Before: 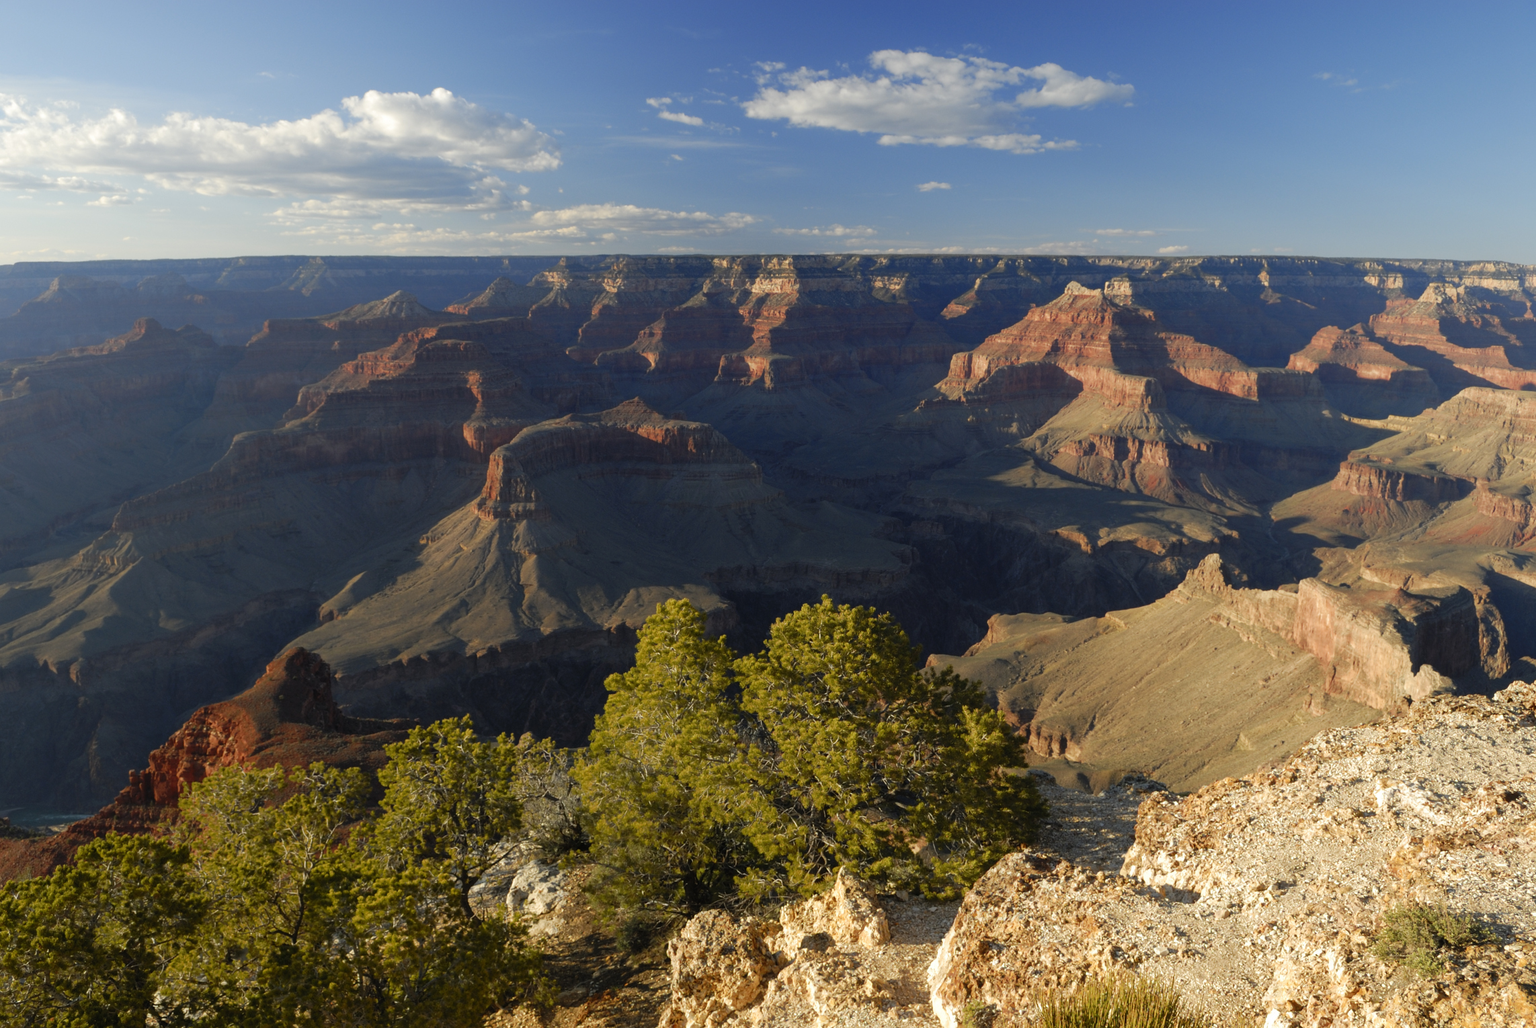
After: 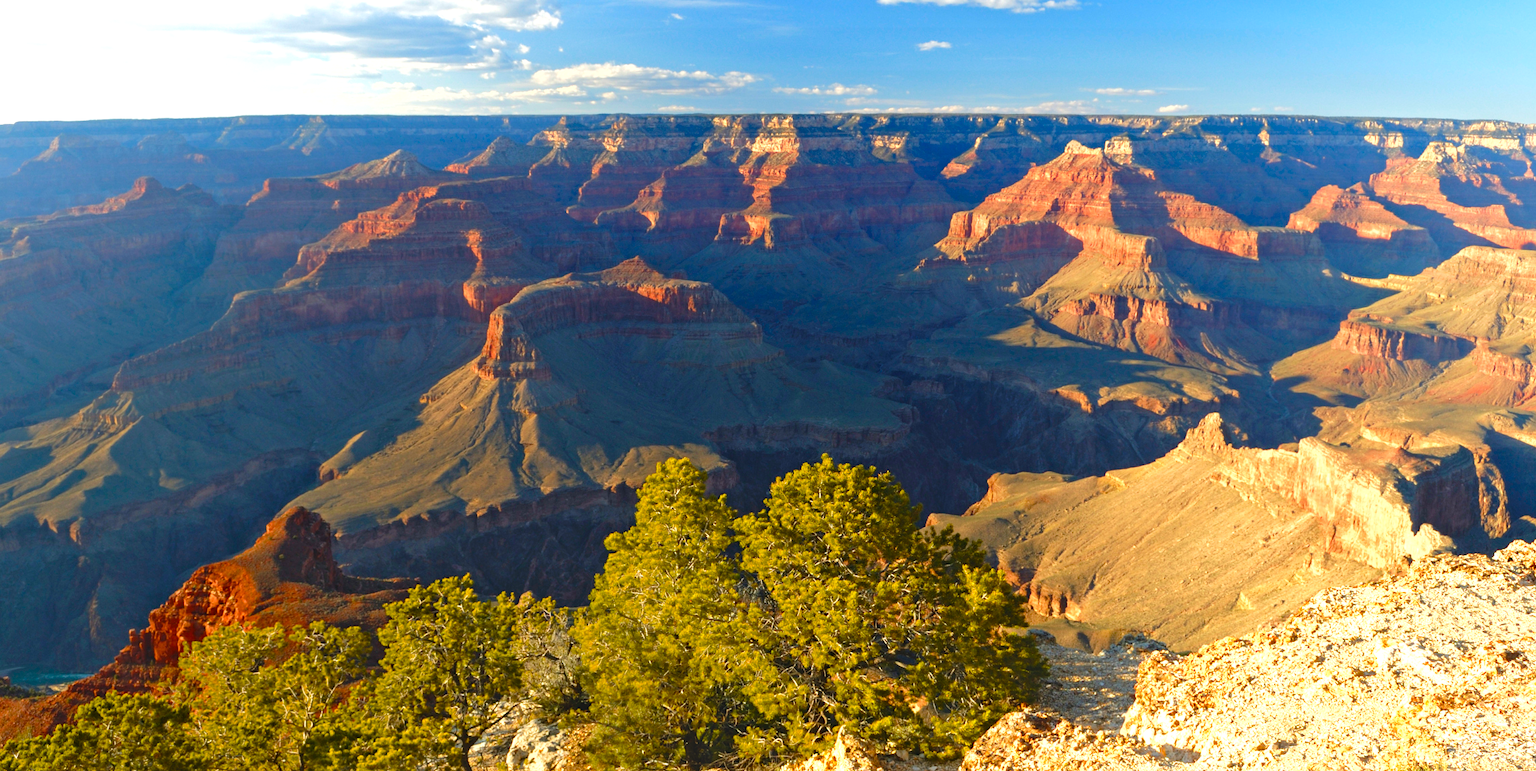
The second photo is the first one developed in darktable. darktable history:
crop: top 13.778%, bottom 11.238%
velvia: on, module defaults
color balance rgb: linear chroma grading › shadows -7.787%, linear chroma grading › global chroma 9.973%, perceptual saturation grading › global saturation 20%, perceptual saturation grading › highlights -25.24%, perceptual saturation grading › shadows 25.278%, global vibrance 20%
contrast equalizer: y [[0.579, 0.58, 0.505, 0.5, 0.5, 0.5], [0.5 ×6], [0.5 ×6], [0 ×6], [0 ×6]], mix -0.992
exposure: black level correction -0.002, exposure 1.11 EV, compensate exposure bias true, compensate highlight preservation false
tone equalizer: smoothing 1
shadows and highlights: shadows -20.04, white point adjustment -1.94, highlights -34.77
